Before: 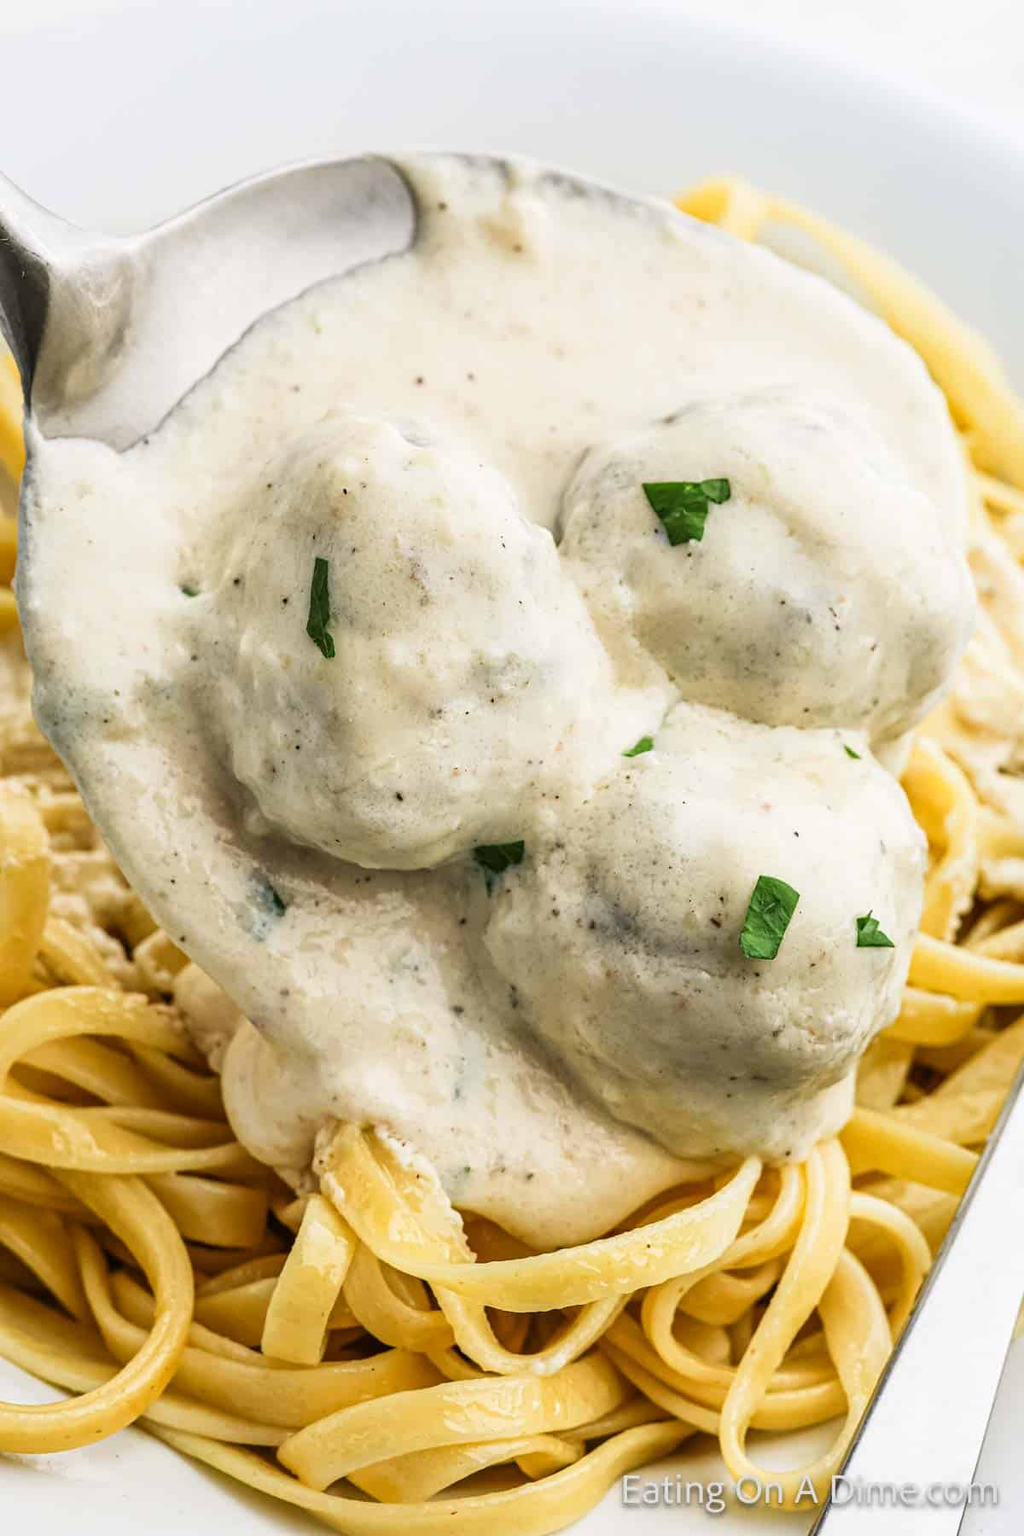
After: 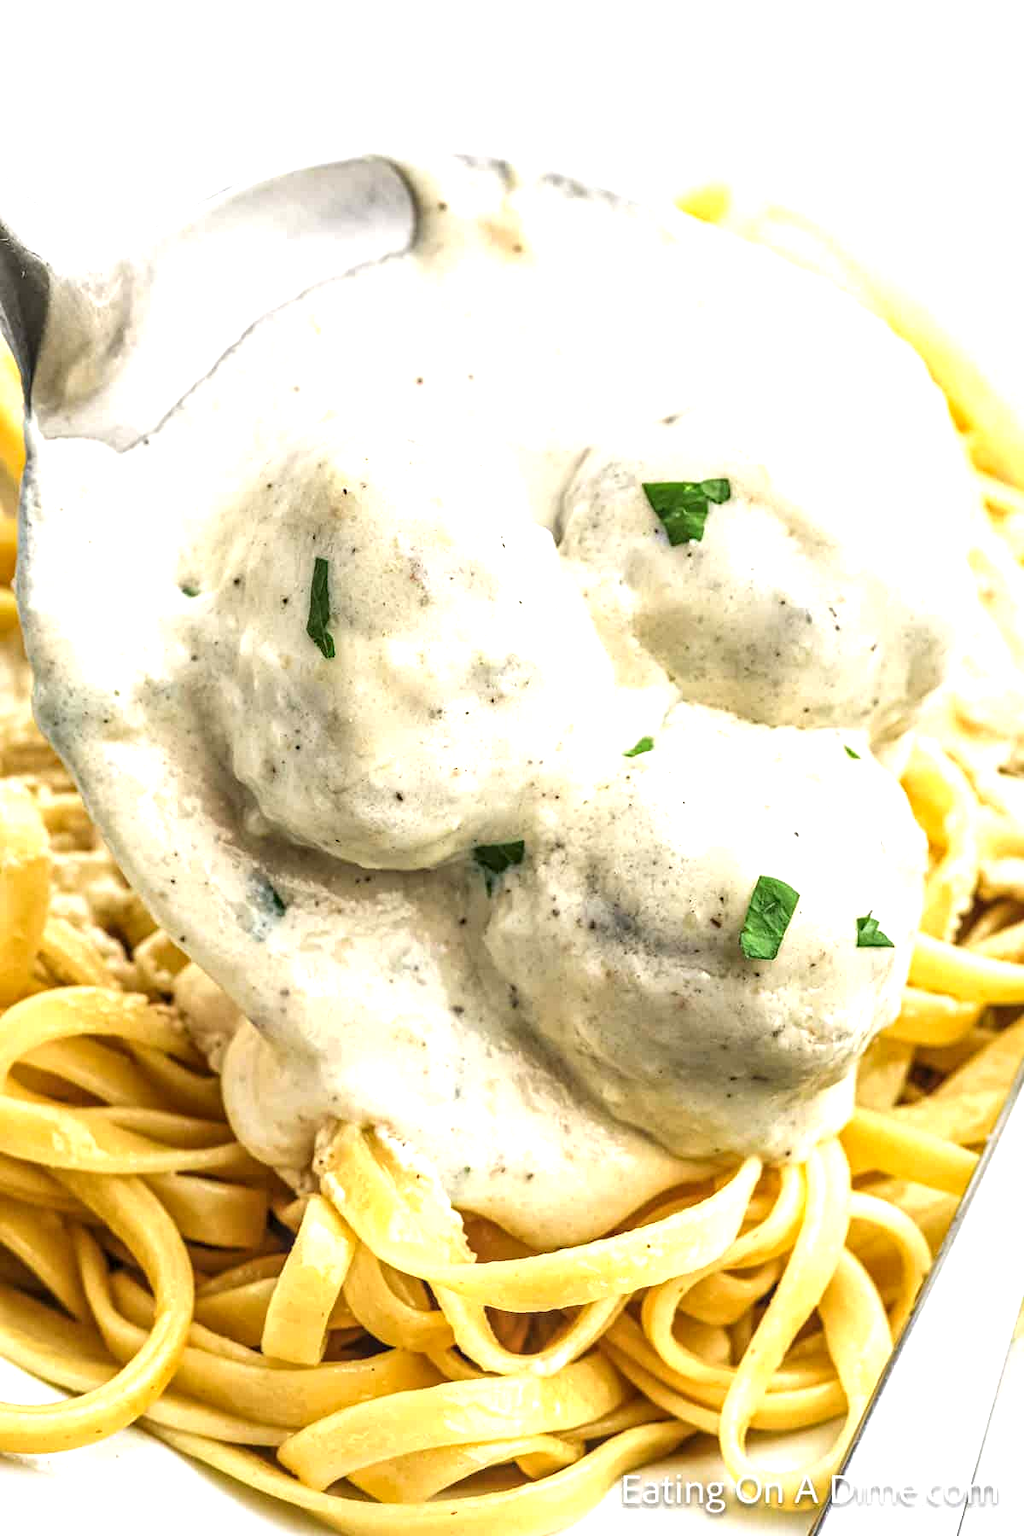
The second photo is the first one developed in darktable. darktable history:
local contrast: on, module defaults
exposure: black level correction 0, exposure 0.693 EV, compensate highlight preservation false
